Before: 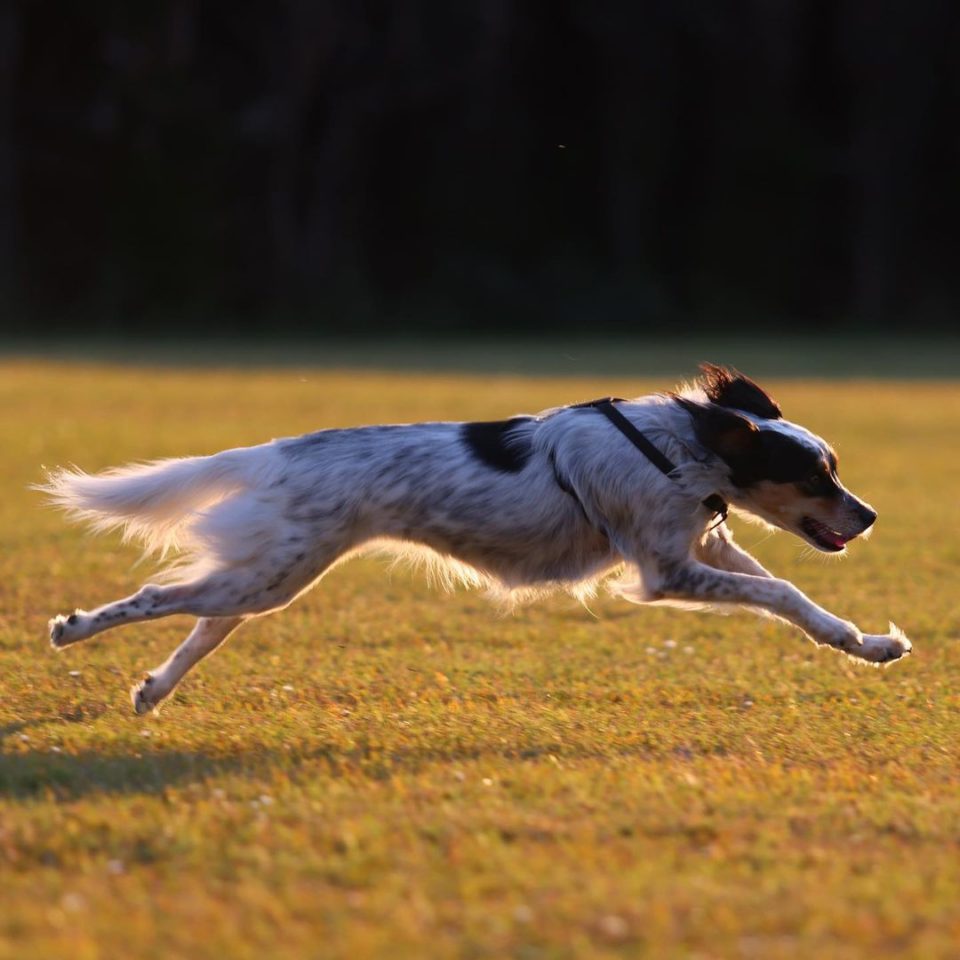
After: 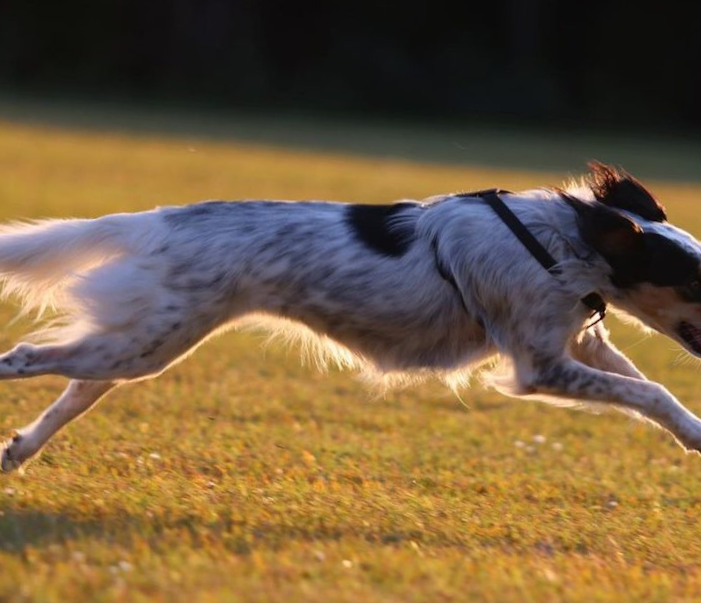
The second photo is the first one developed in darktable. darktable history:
crop and rotate: angle -4.04°, left 9.922%, top 20.902%, right 11.998%, bottom 11.986%
